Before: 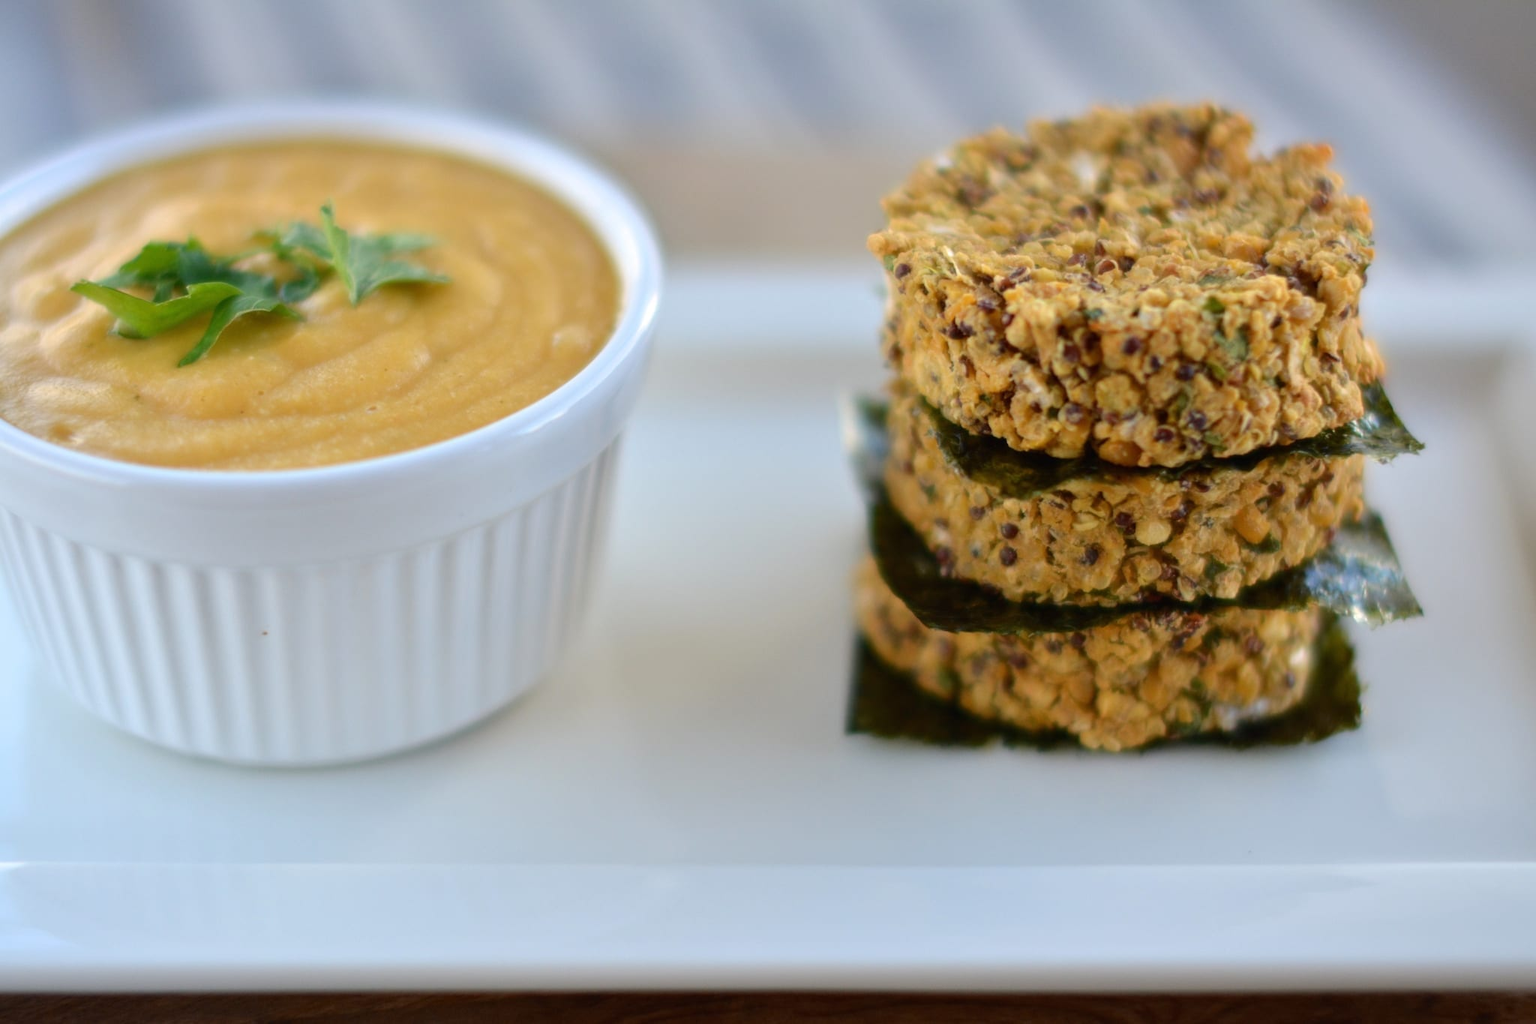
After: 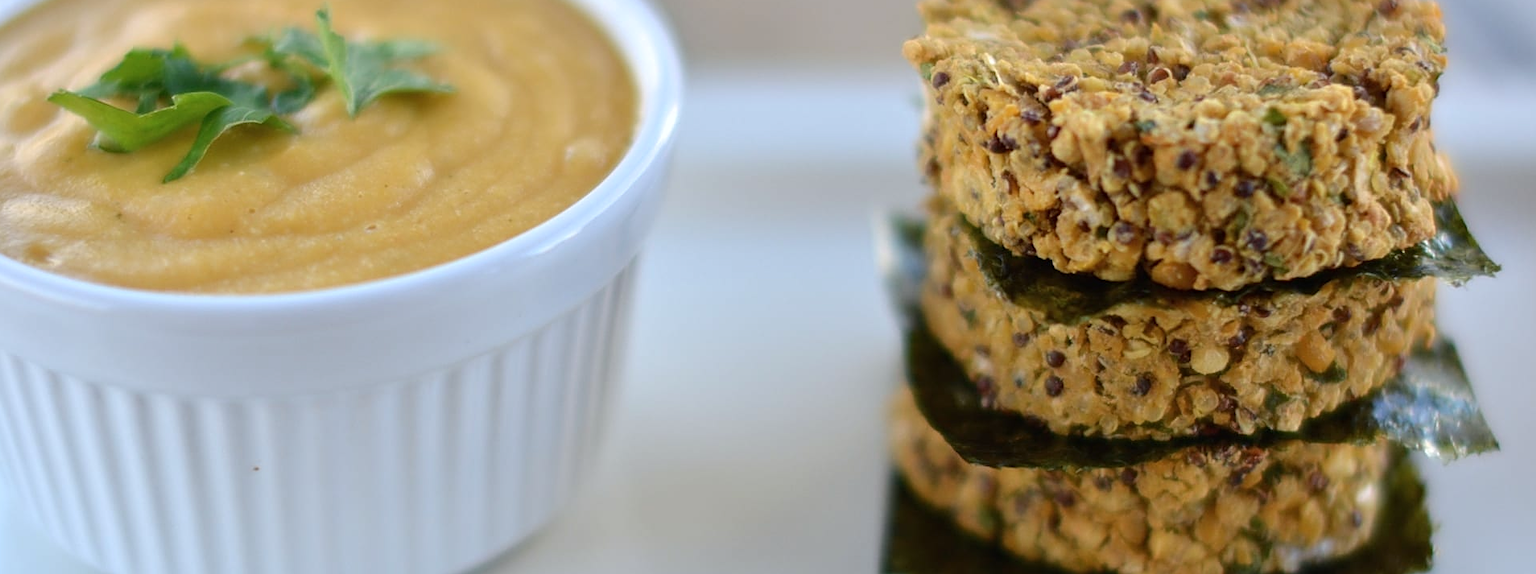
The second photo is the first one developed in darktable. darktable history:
white balance: red 0.976, blue 1.04
contrast brightness saturation: saturation -0.05
crop: left 1.744%, top 19.225%, right 5.069%, bottom 28.357%
sharpen: on, module defaults
